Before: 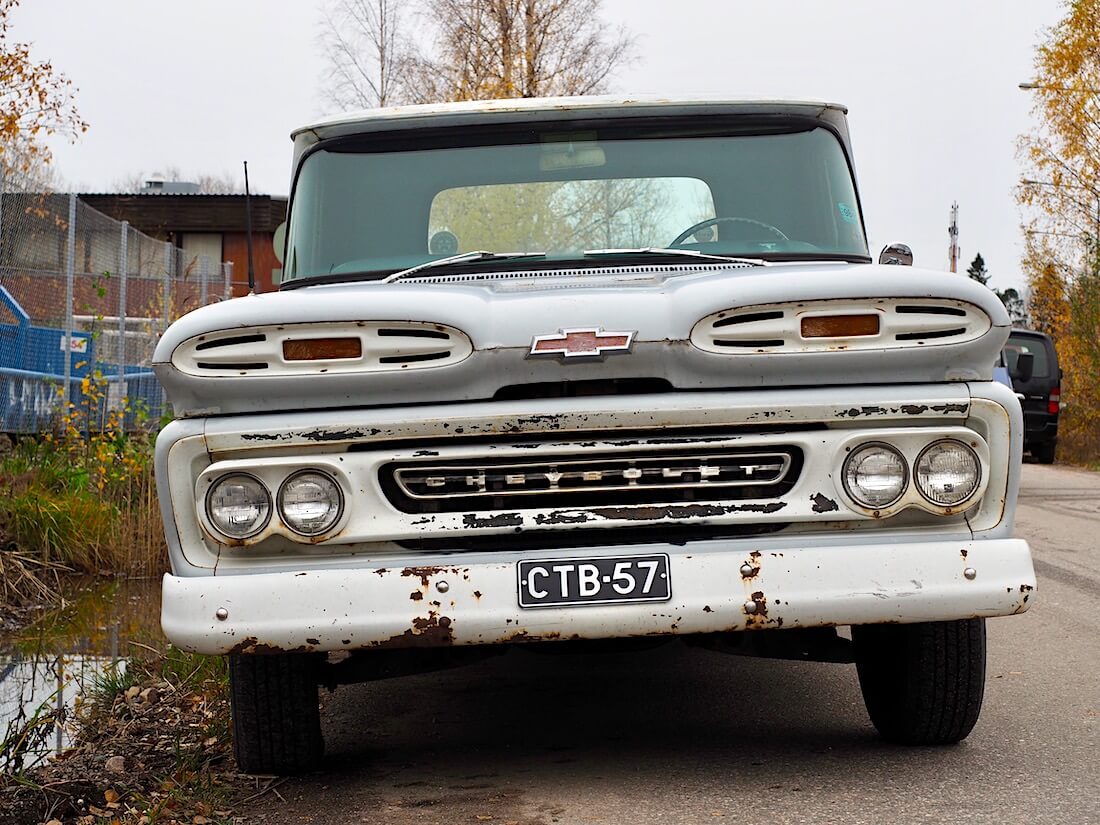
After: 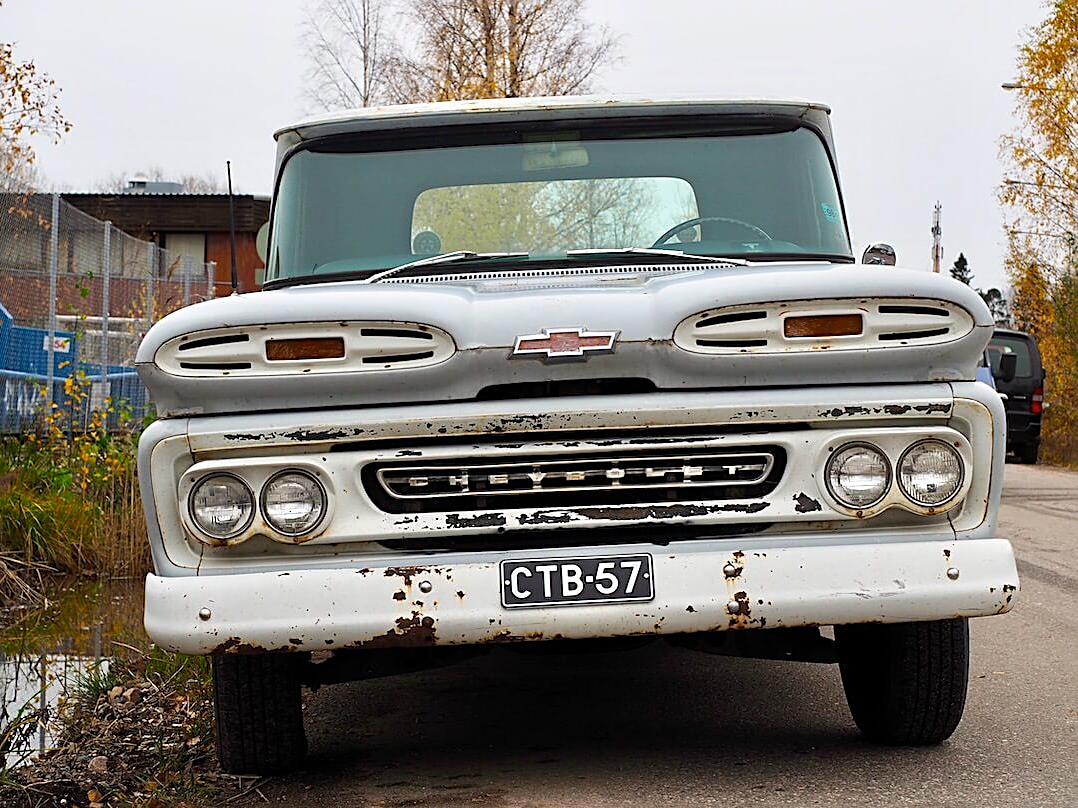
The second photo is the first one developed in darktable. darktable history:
crop: left 1.635%, right 0.284%, bottom 1.948%
color balance rgb: perceptual saturation grading › global saturation 0.082%, global vibrance 20%
sharpen: on, module defaults
